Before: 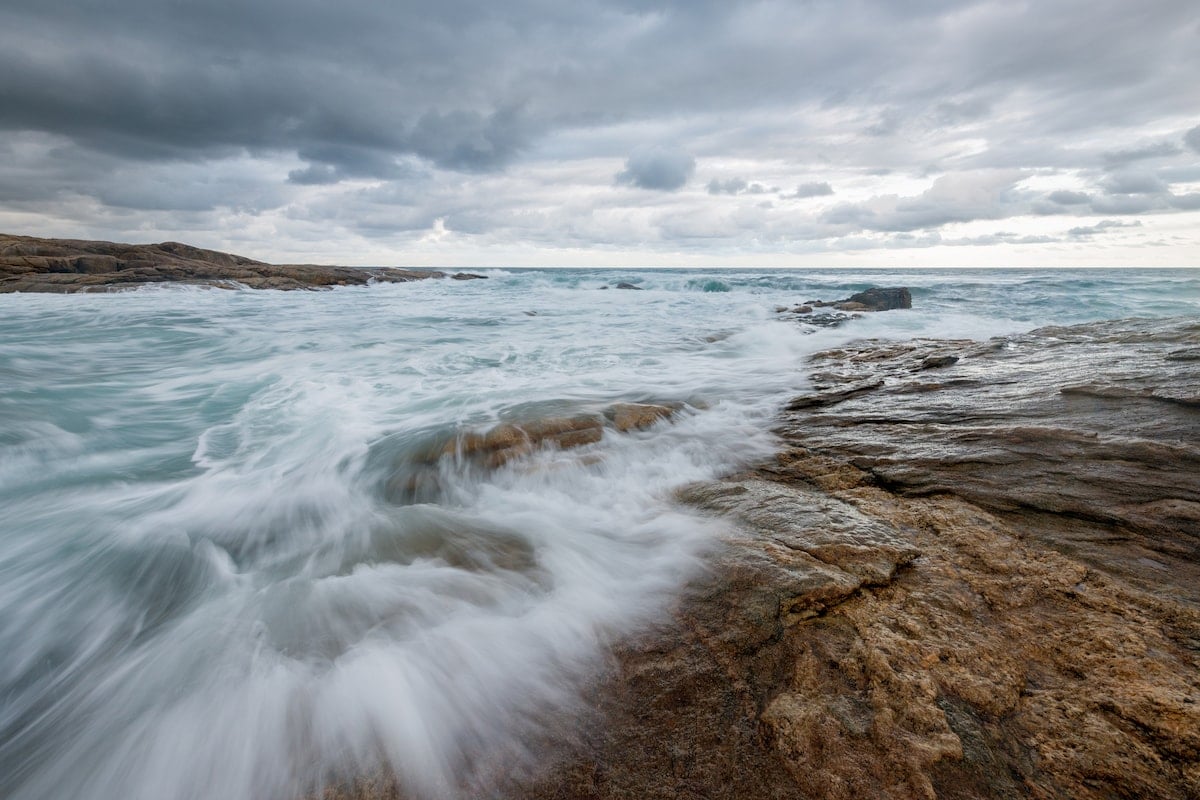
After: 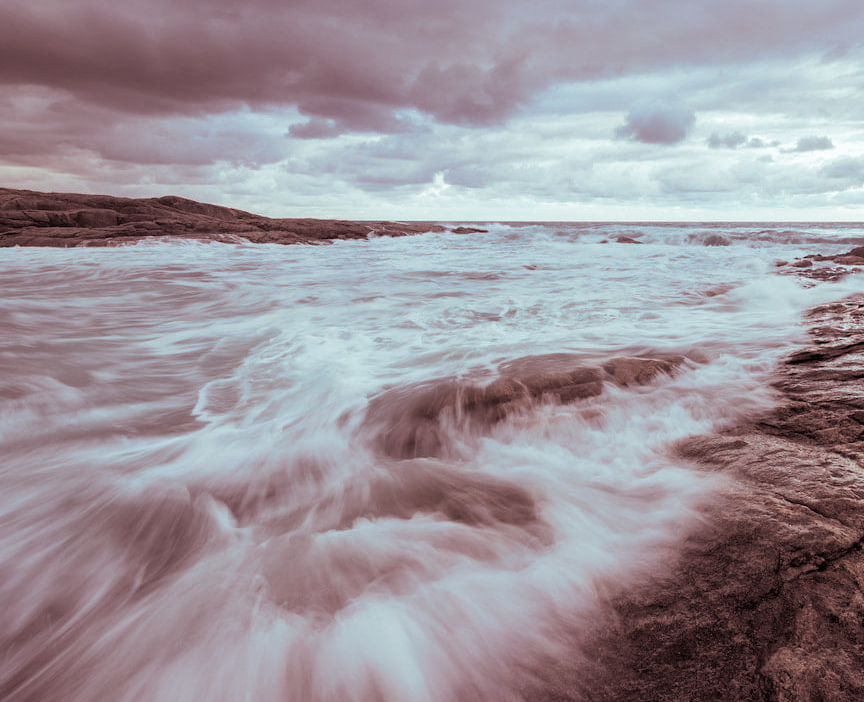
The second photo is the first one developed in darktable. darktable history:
split-toning: shadows › saturation 0.3, highlights › hue 180°, highlights › saturation 0.3, compress 0%
contrast brightness saturation: saturation 0.1
crop: top 5.803%, right 27.864%, bottom 5.804%
